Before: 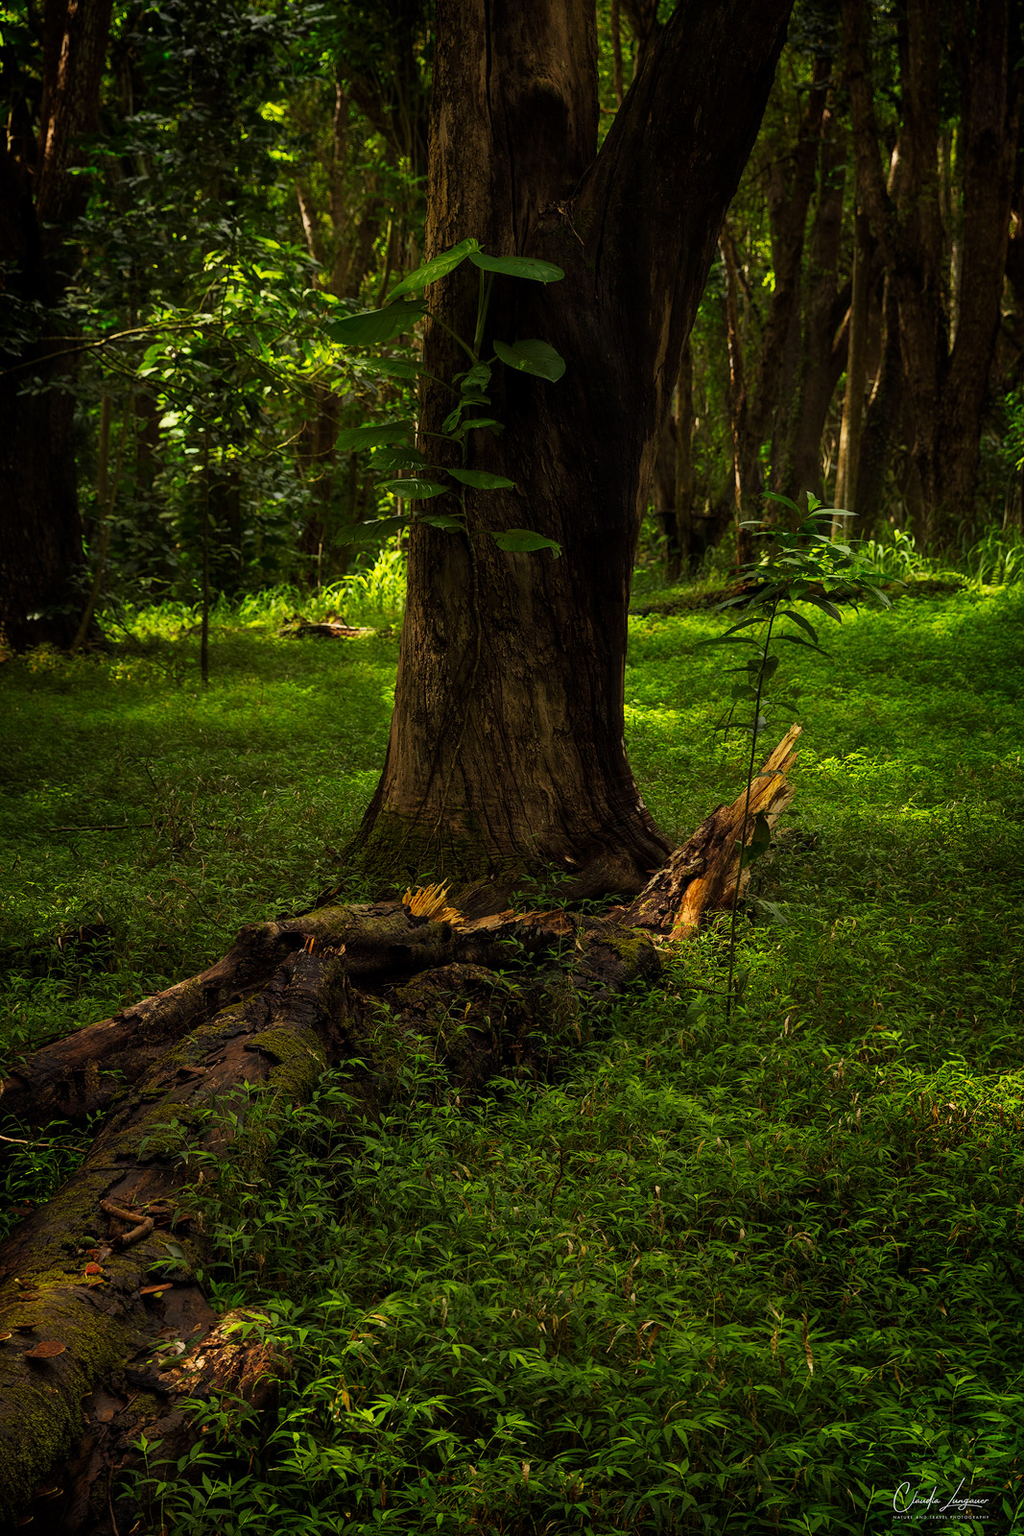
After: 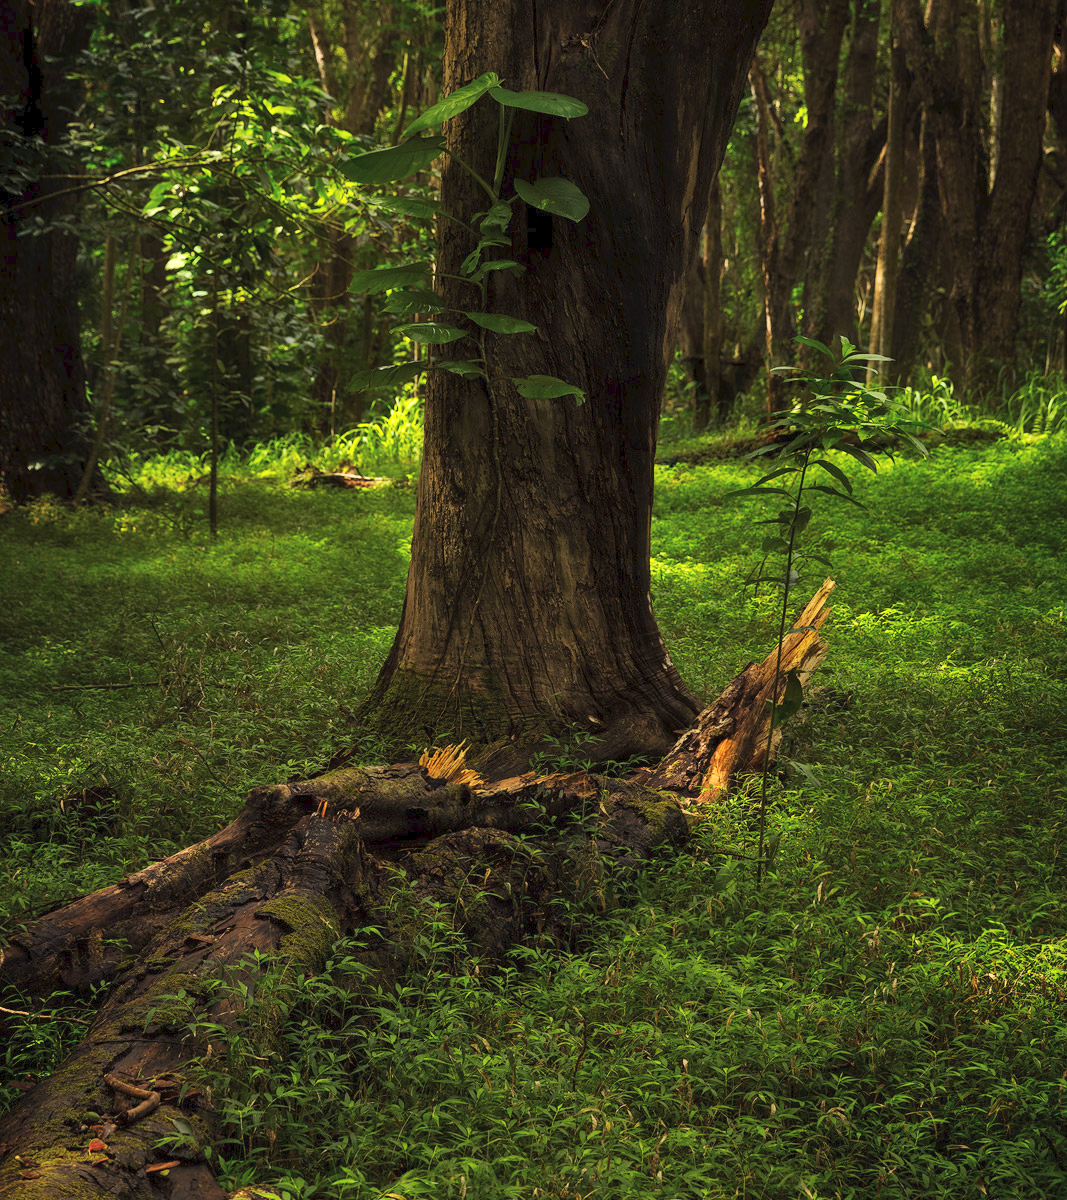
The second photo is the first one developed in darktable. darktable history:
shadows and highlights: radius 125.46, shadows 30.51, highlights -30.51, low approximation 0.01, soften with gaussian
exposure: exposure 0.29 EV, compensate highlight preservation false
tone curve: curves: ch0 [(0, 0) (0.003, 0.04) (0.011, 0.053) (0.025, 0.077) (0.044, 0.104) (0.069, 0.127) (0.1, 0.15) (0.136, 0.177) (0.177, 0.215) (0.224, 0.254) (0.277, 0.3) (0.335, 0.355) (0.399, 0.41) (0.468, 0.477) (0.543, 0.554) (0.623, 0.636) (0.709, 0.72) (0.801, 0.804) (0.898, 0.892) (1, 1)], preserve colors none
crop: top 11.038%, bottom 13.962%
